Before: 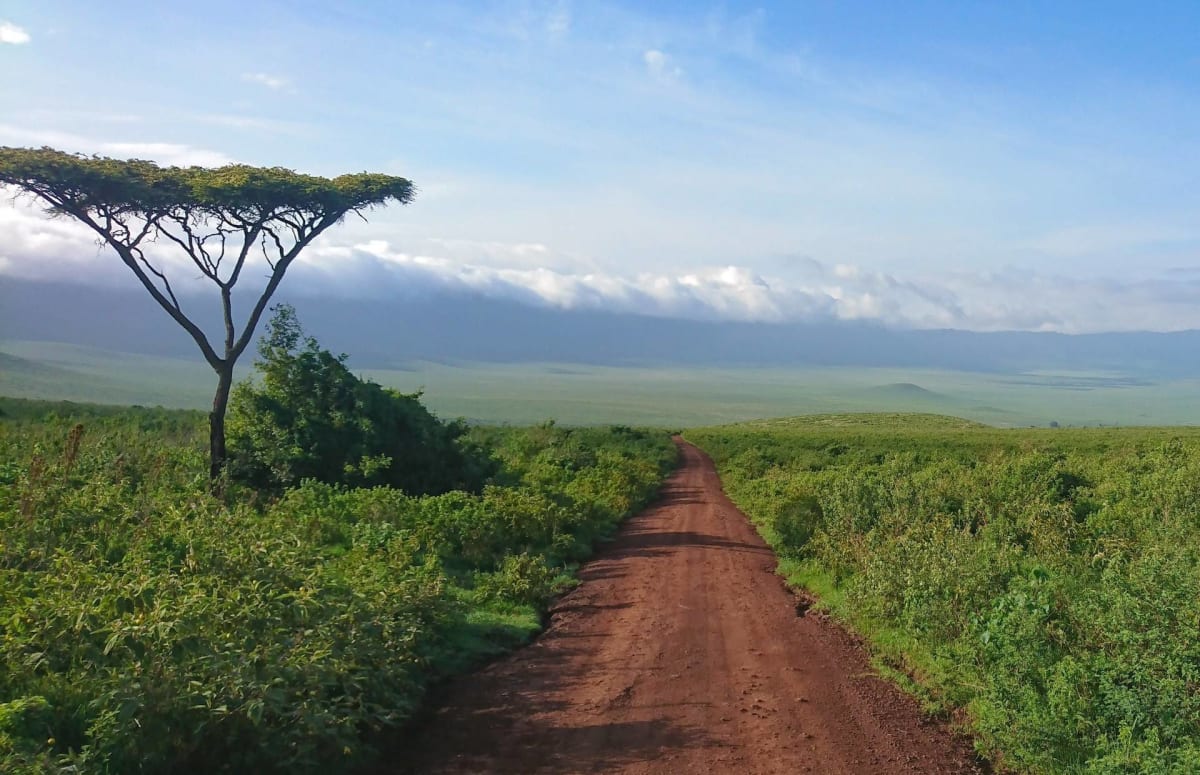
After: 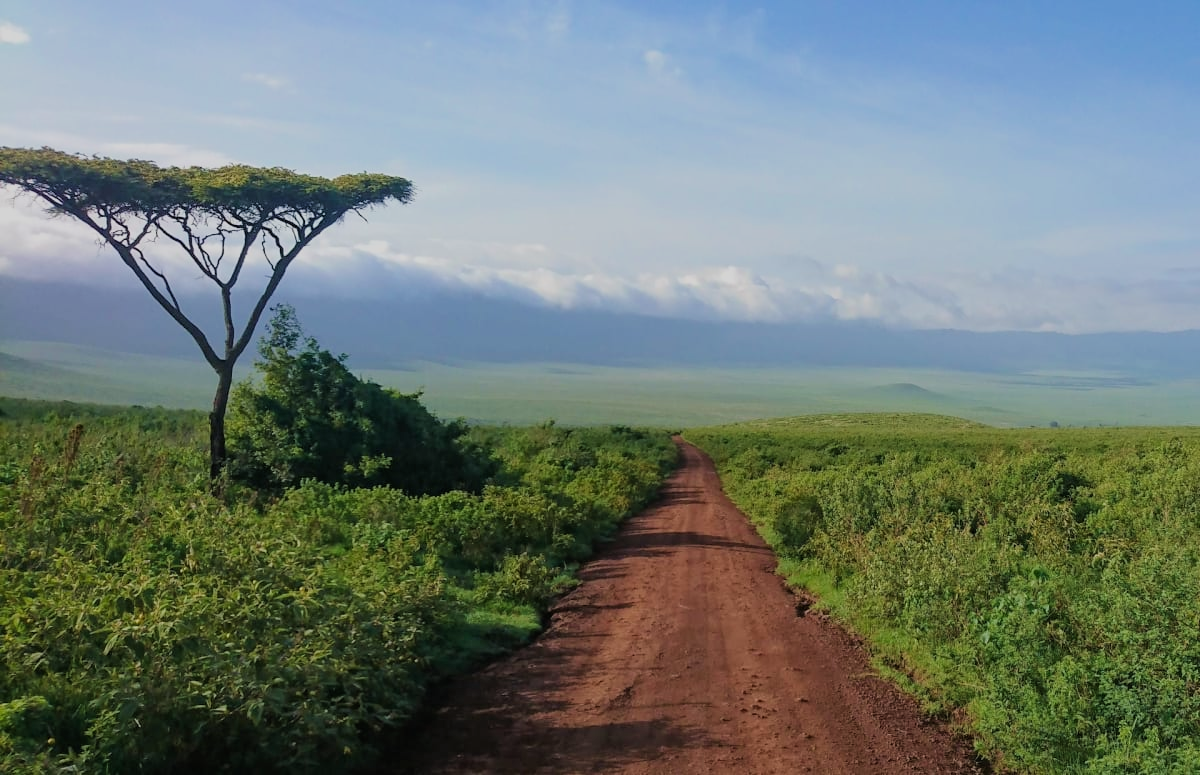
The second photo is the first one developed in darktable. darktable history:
velvia: strength 15%
filmic rgb: black relative exposure -7.65 EV, white relative exposure 4.56 EV, hardness 3.61
